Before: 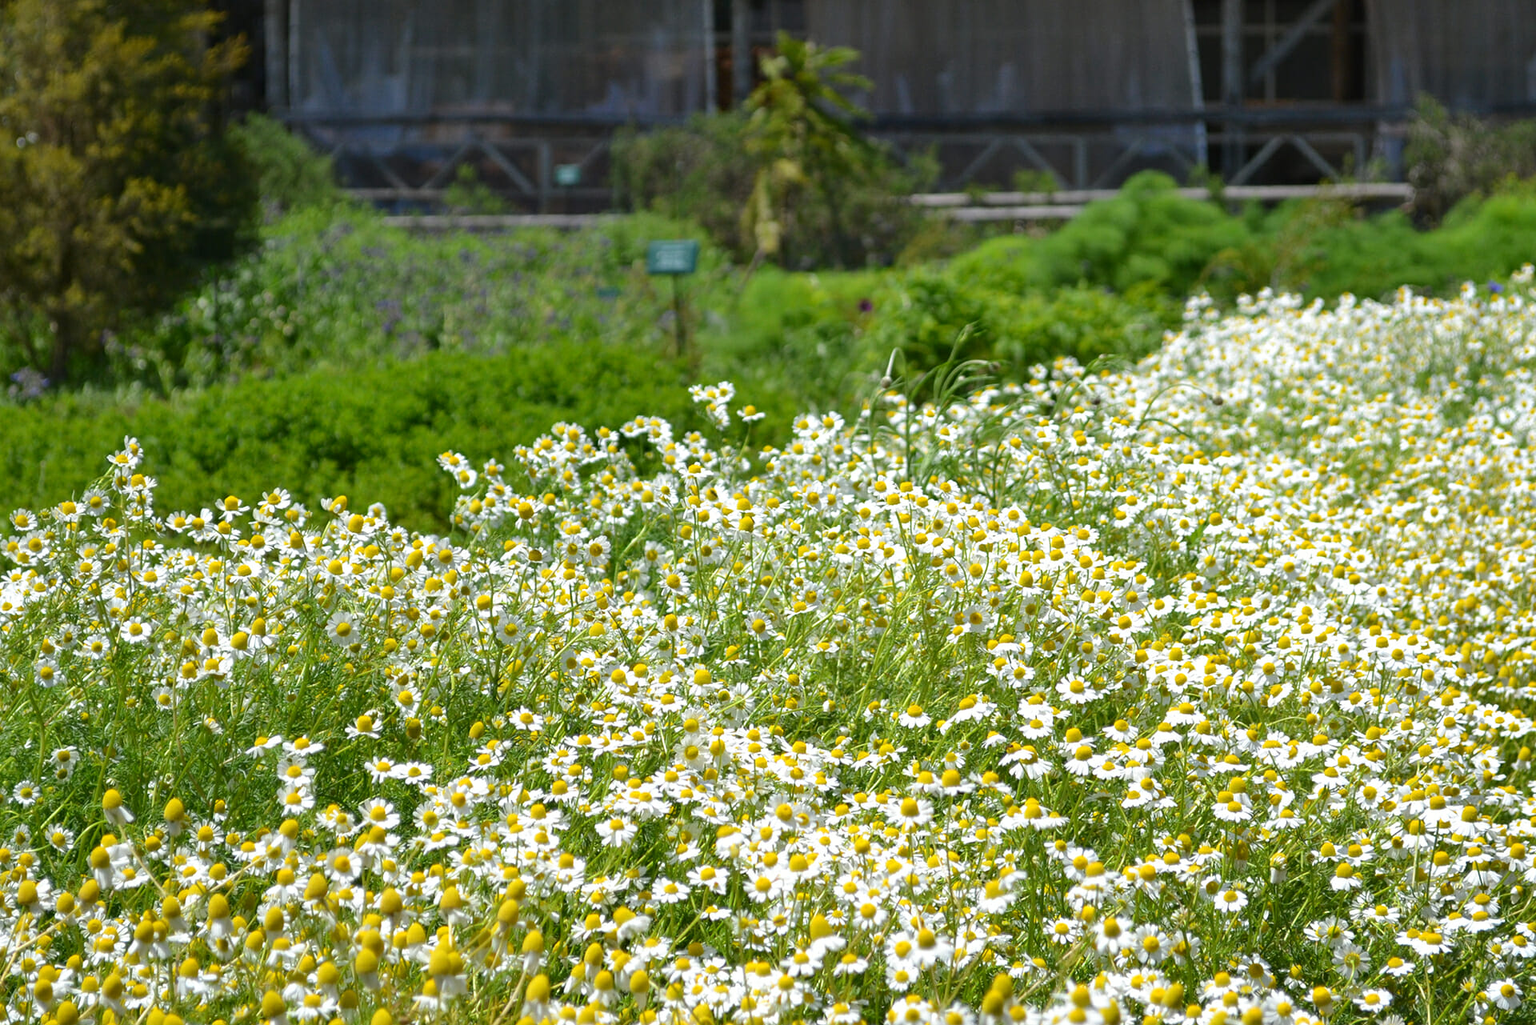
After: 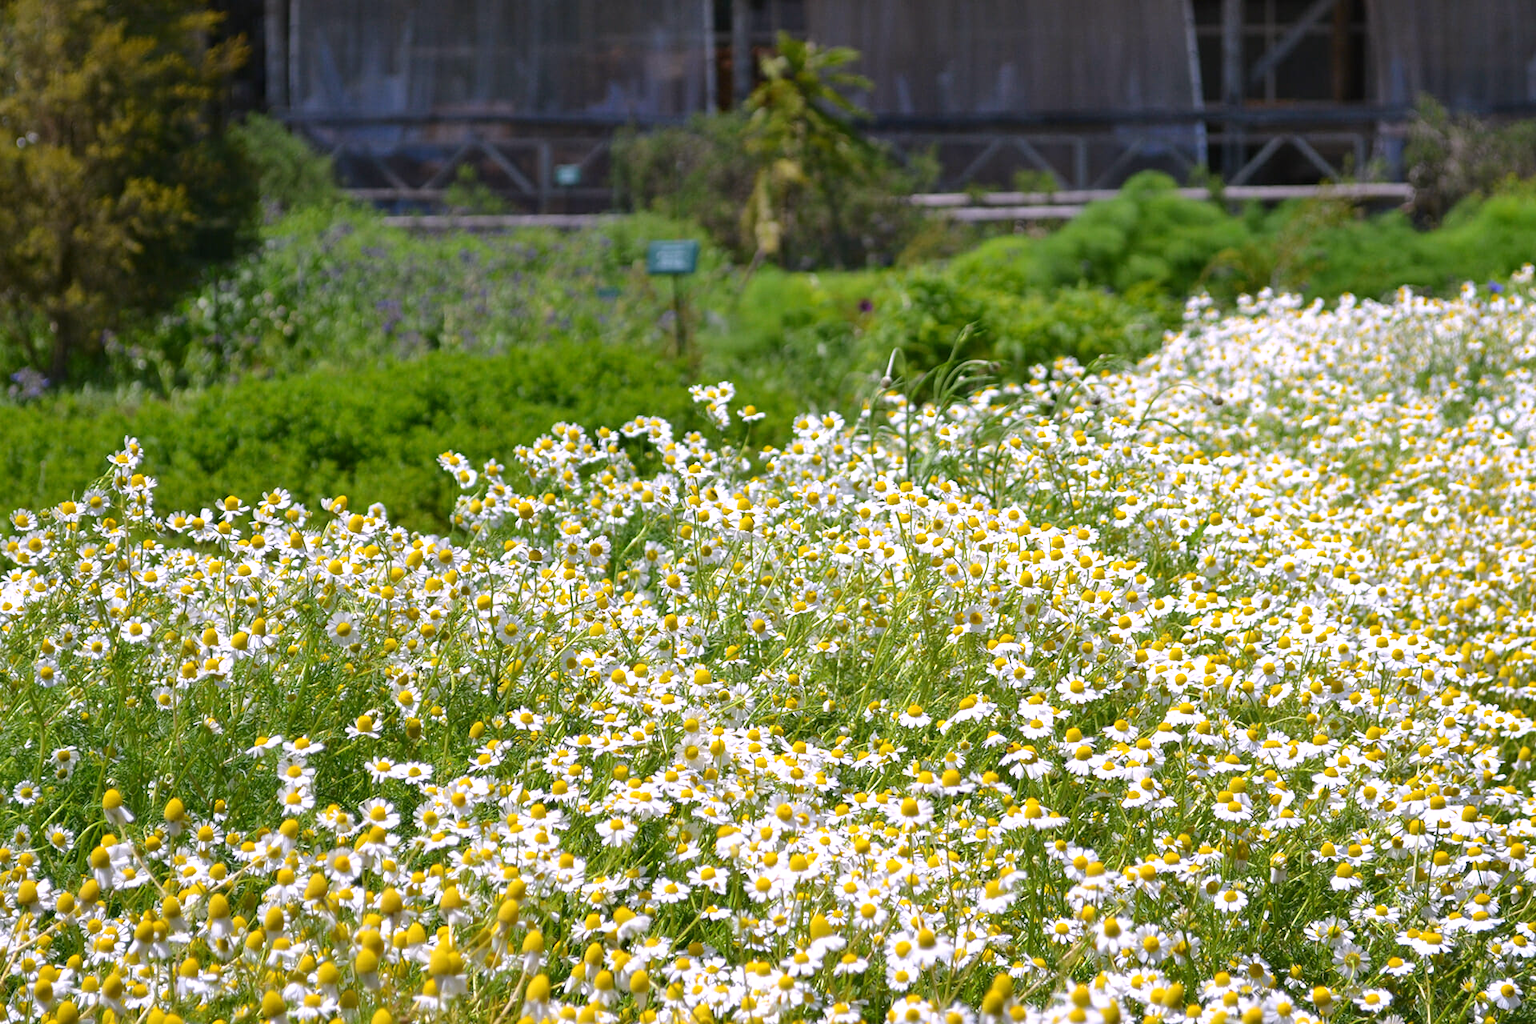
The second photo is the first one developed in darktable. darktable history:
white balance: red 1.066, blue 1.119
